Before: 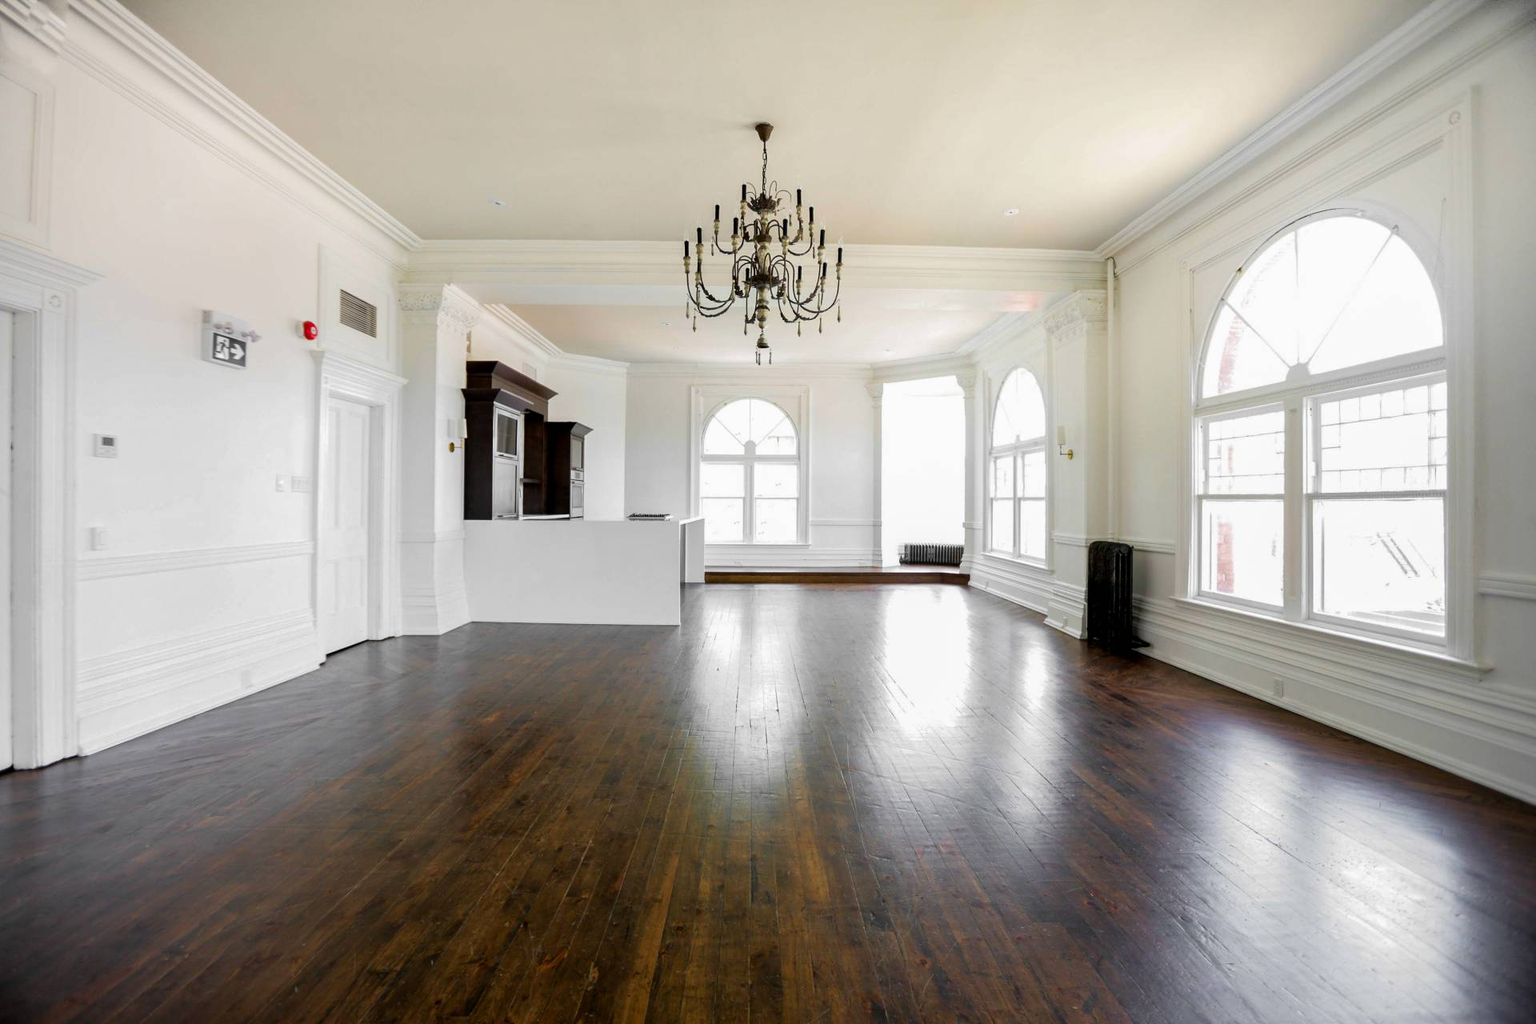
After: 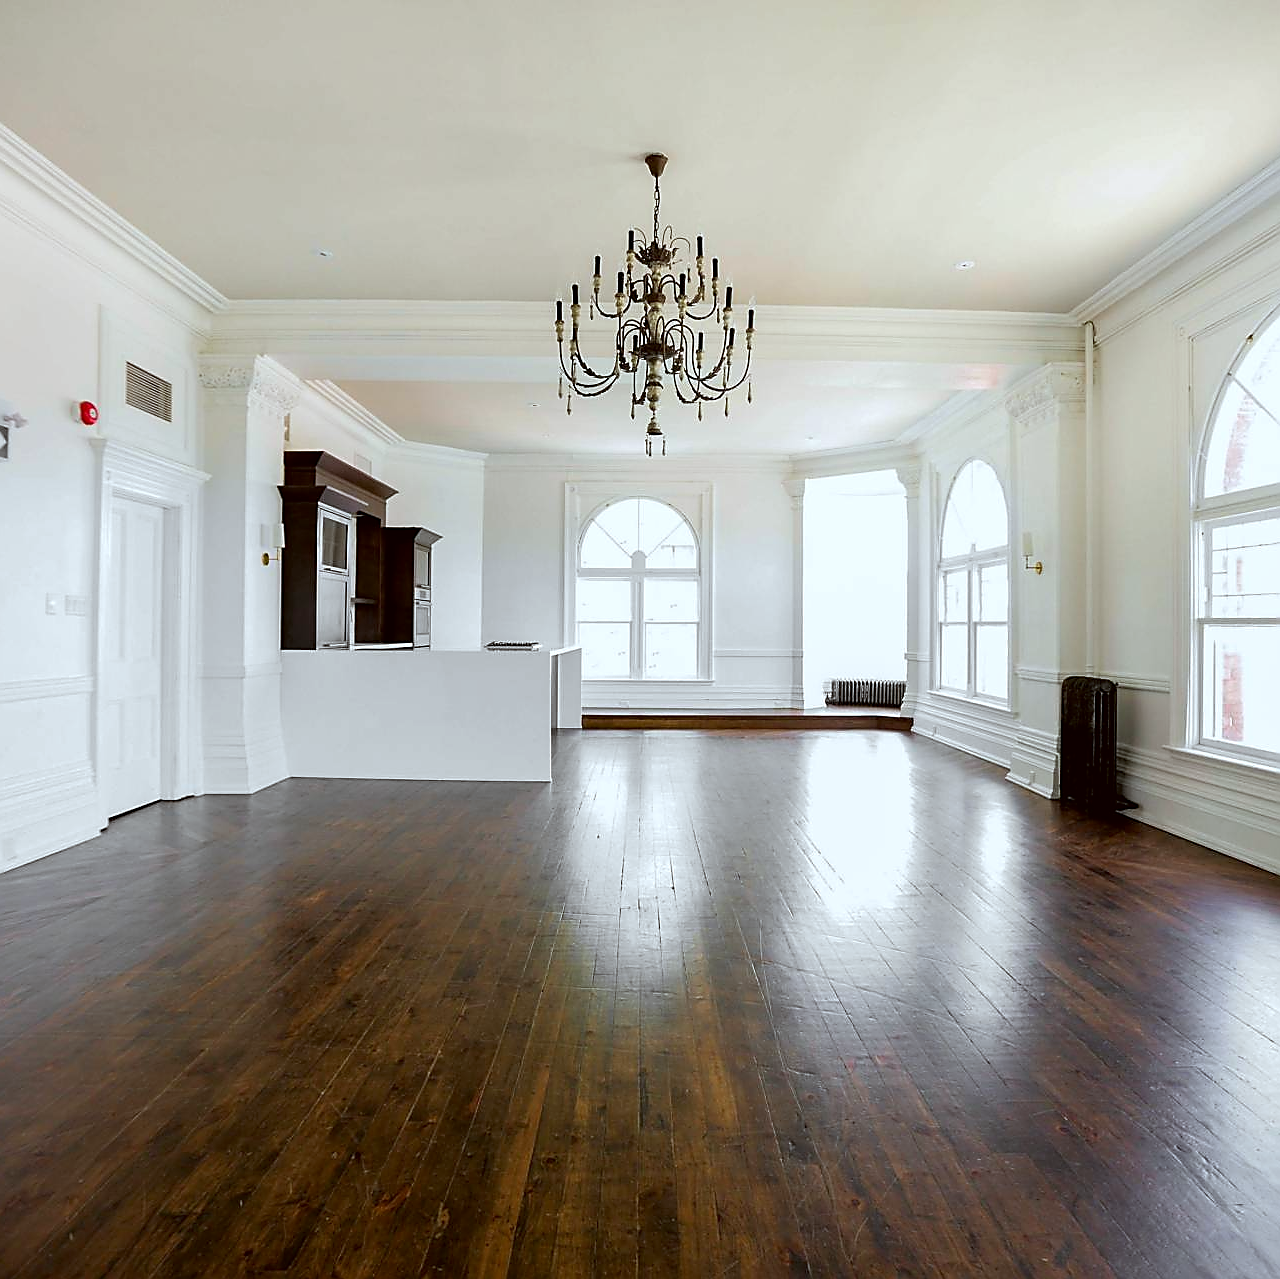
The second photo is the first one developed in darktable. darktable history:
color correction: highlights a* -3.6, highlights b* -6.32, shadows a* 3.27, shadows b* 5.57
sharpen: radius 1.359, amount 1.249, threshold 0.837
crop and rotate: left 15.617%, right 17.695%
